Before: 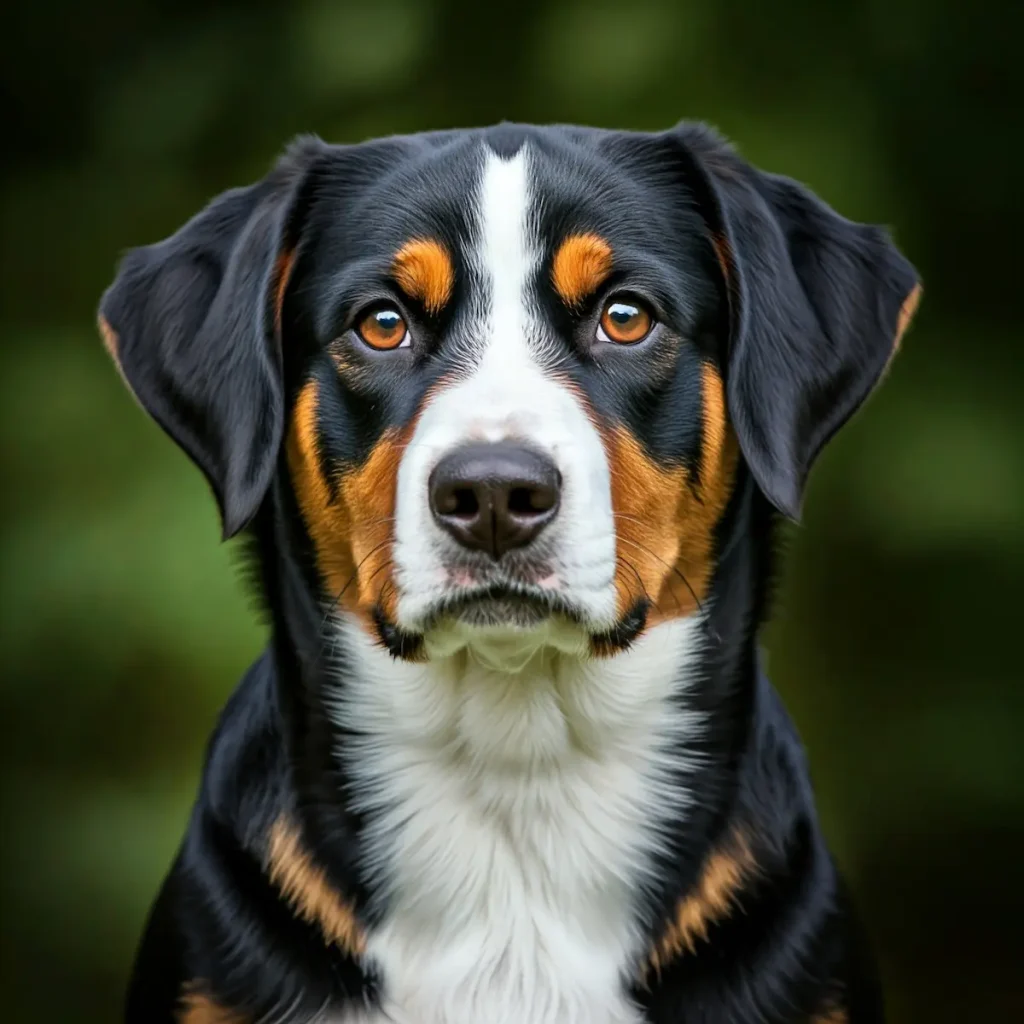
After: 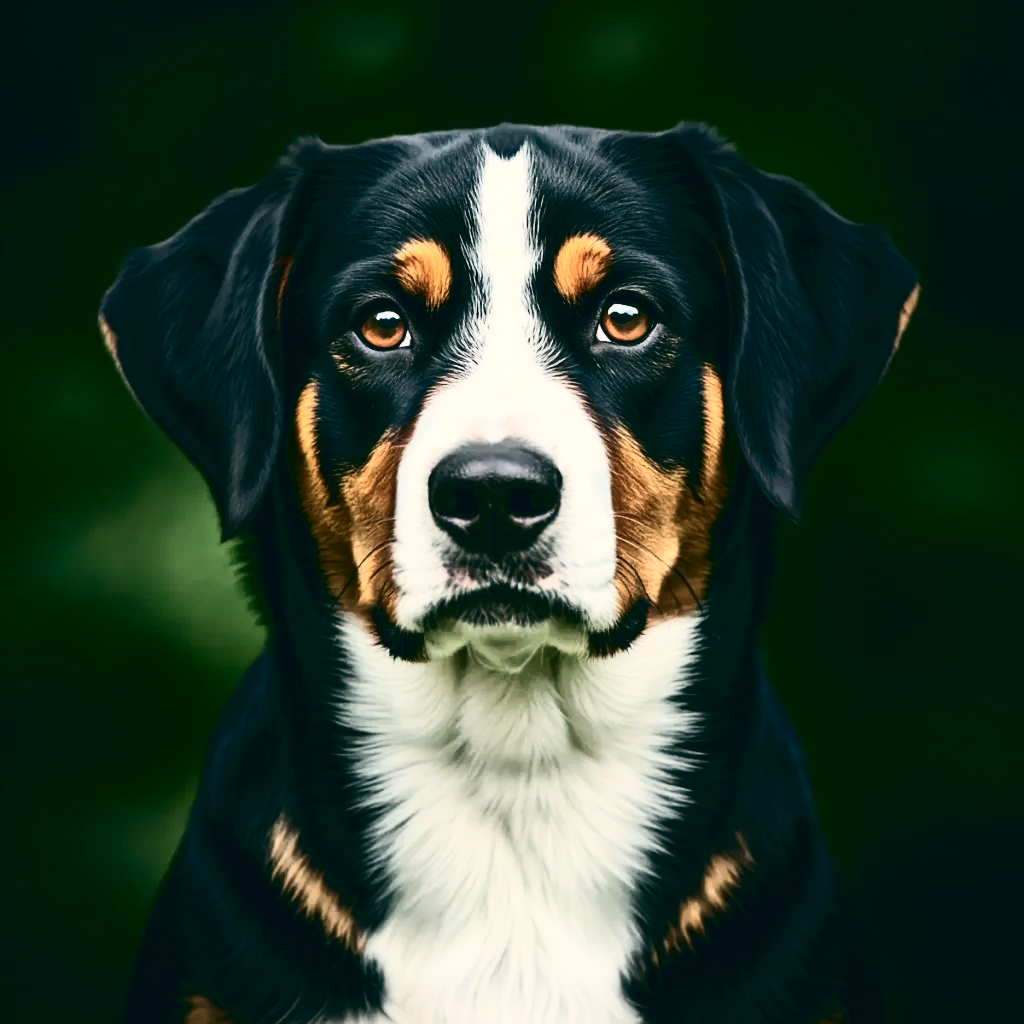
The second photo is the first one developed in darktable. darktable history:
color balance: lift [1.005, 0.99, 1.007, 1.01], gamma [1, 0.979, 1.011, 1.021], gain [0.923, 1.098, 1.025, 0.902], input saturation 90.45%, contrast 7.73%, output saturation 105.91%
contrast brightness saturation: contrast 0.5, saturation -0.1
